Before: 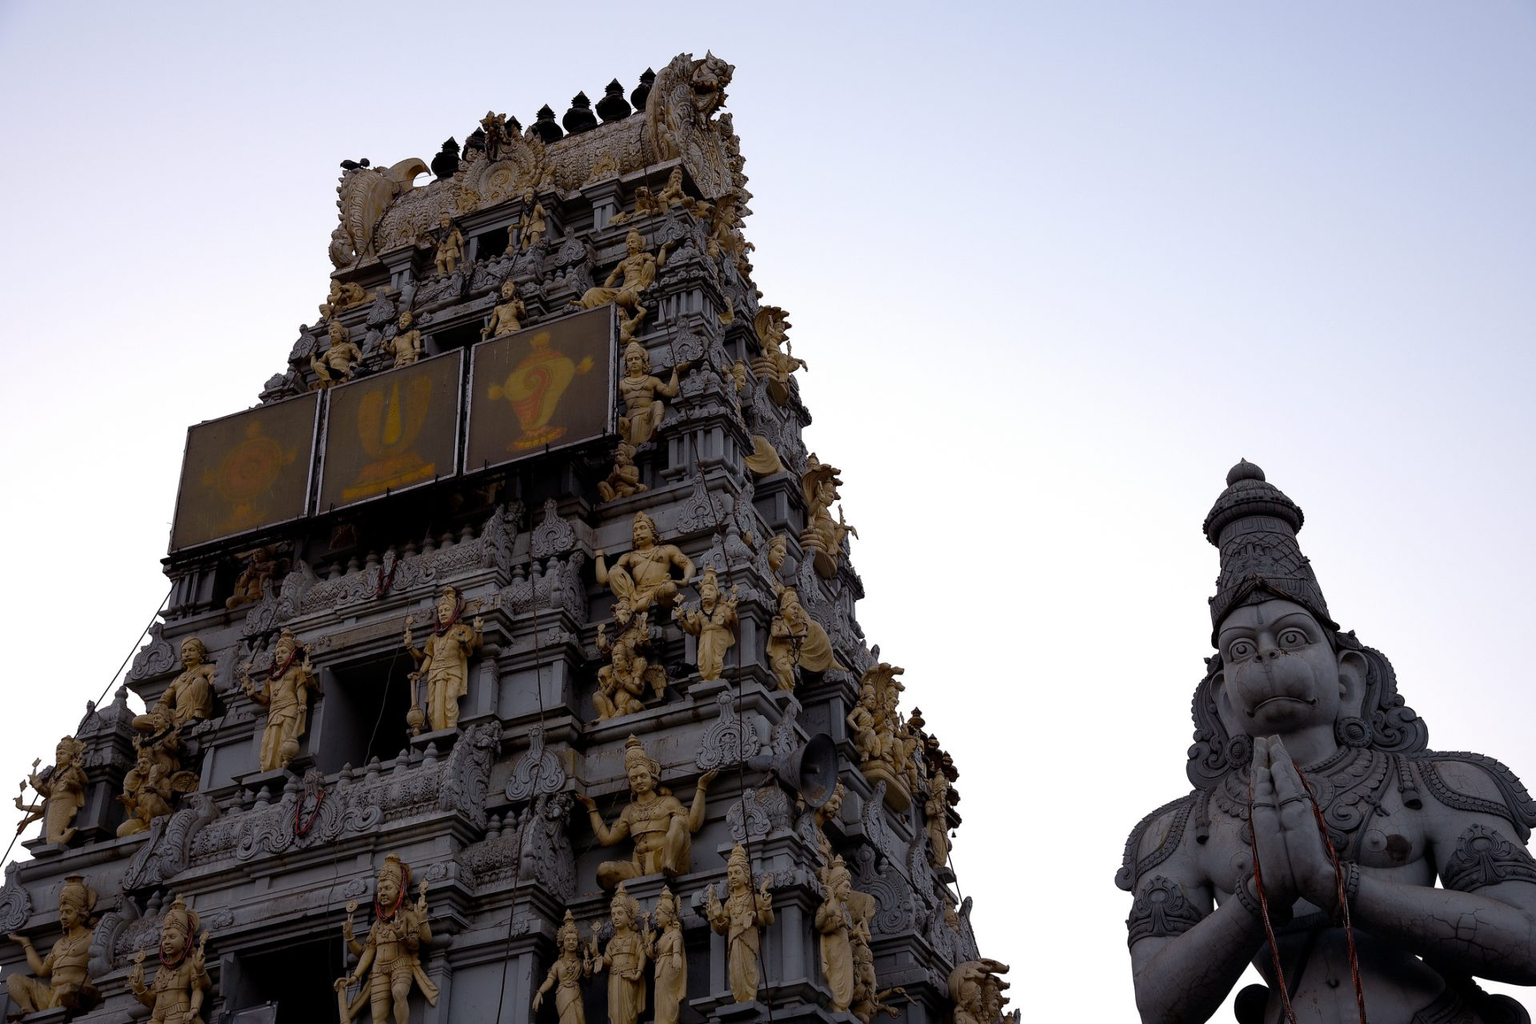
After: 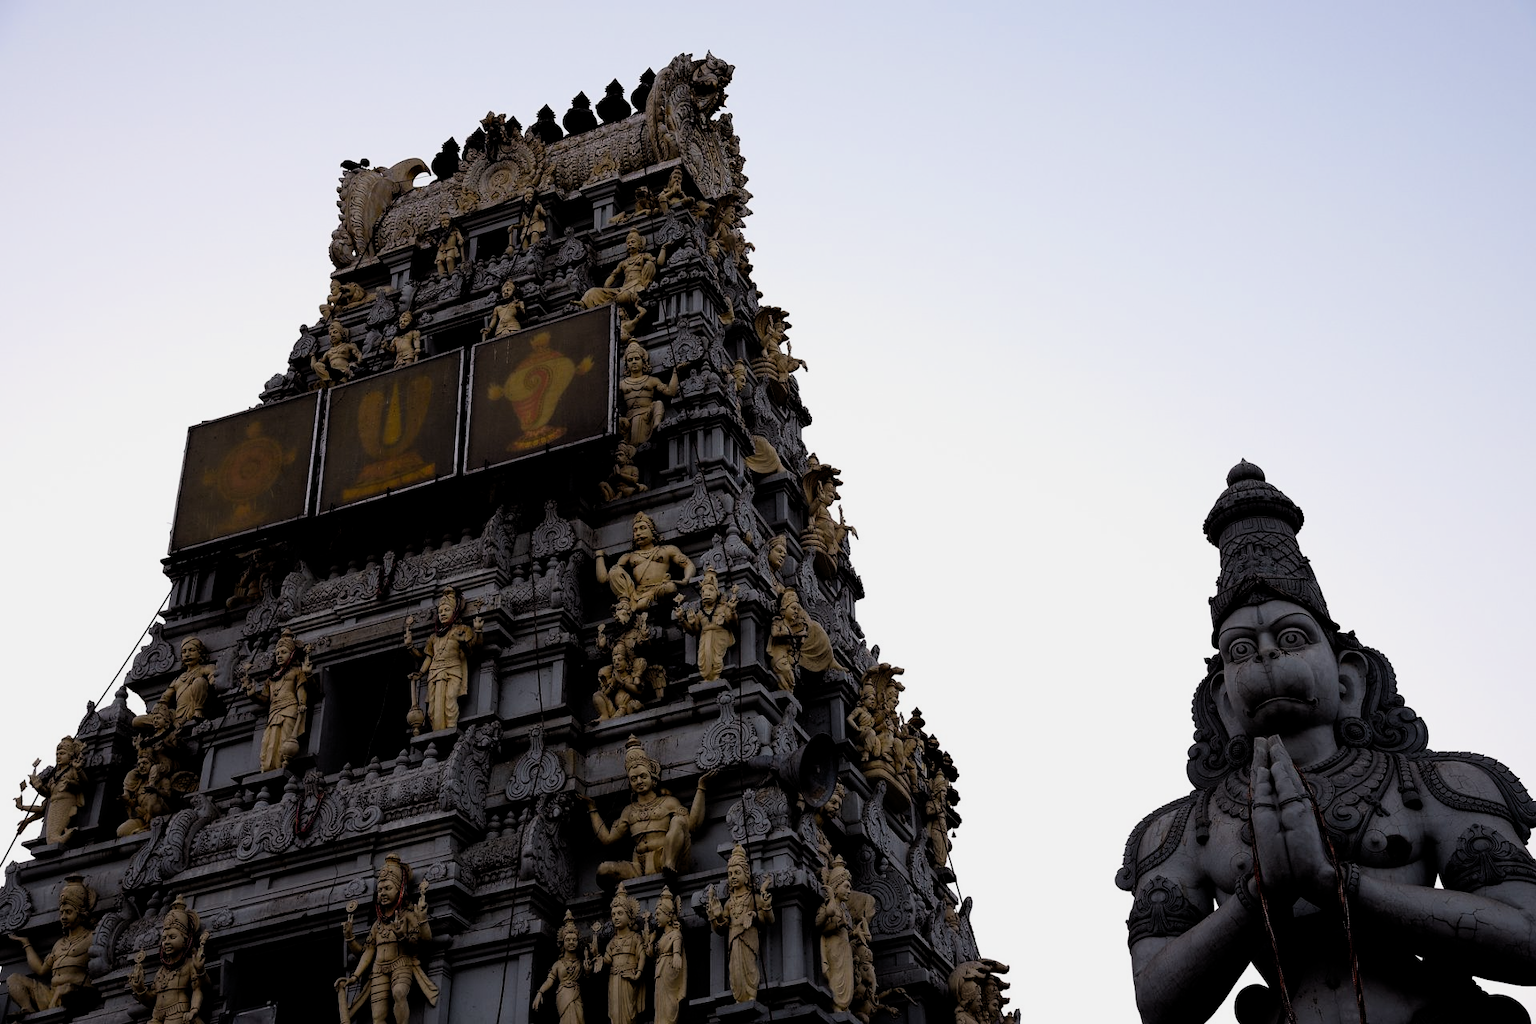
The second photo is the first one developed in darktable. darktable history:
filmic rgb: middle gray luminance 10.25%, black relative exposure -8.64 EV, white relative exposure 3.32 EV, target black luminance 0%, hardness 5.2, latitude 44.56%, contrast 1.305, highlights saturation mix 3.73%, shadows ↔ highlights balance 24.61%
